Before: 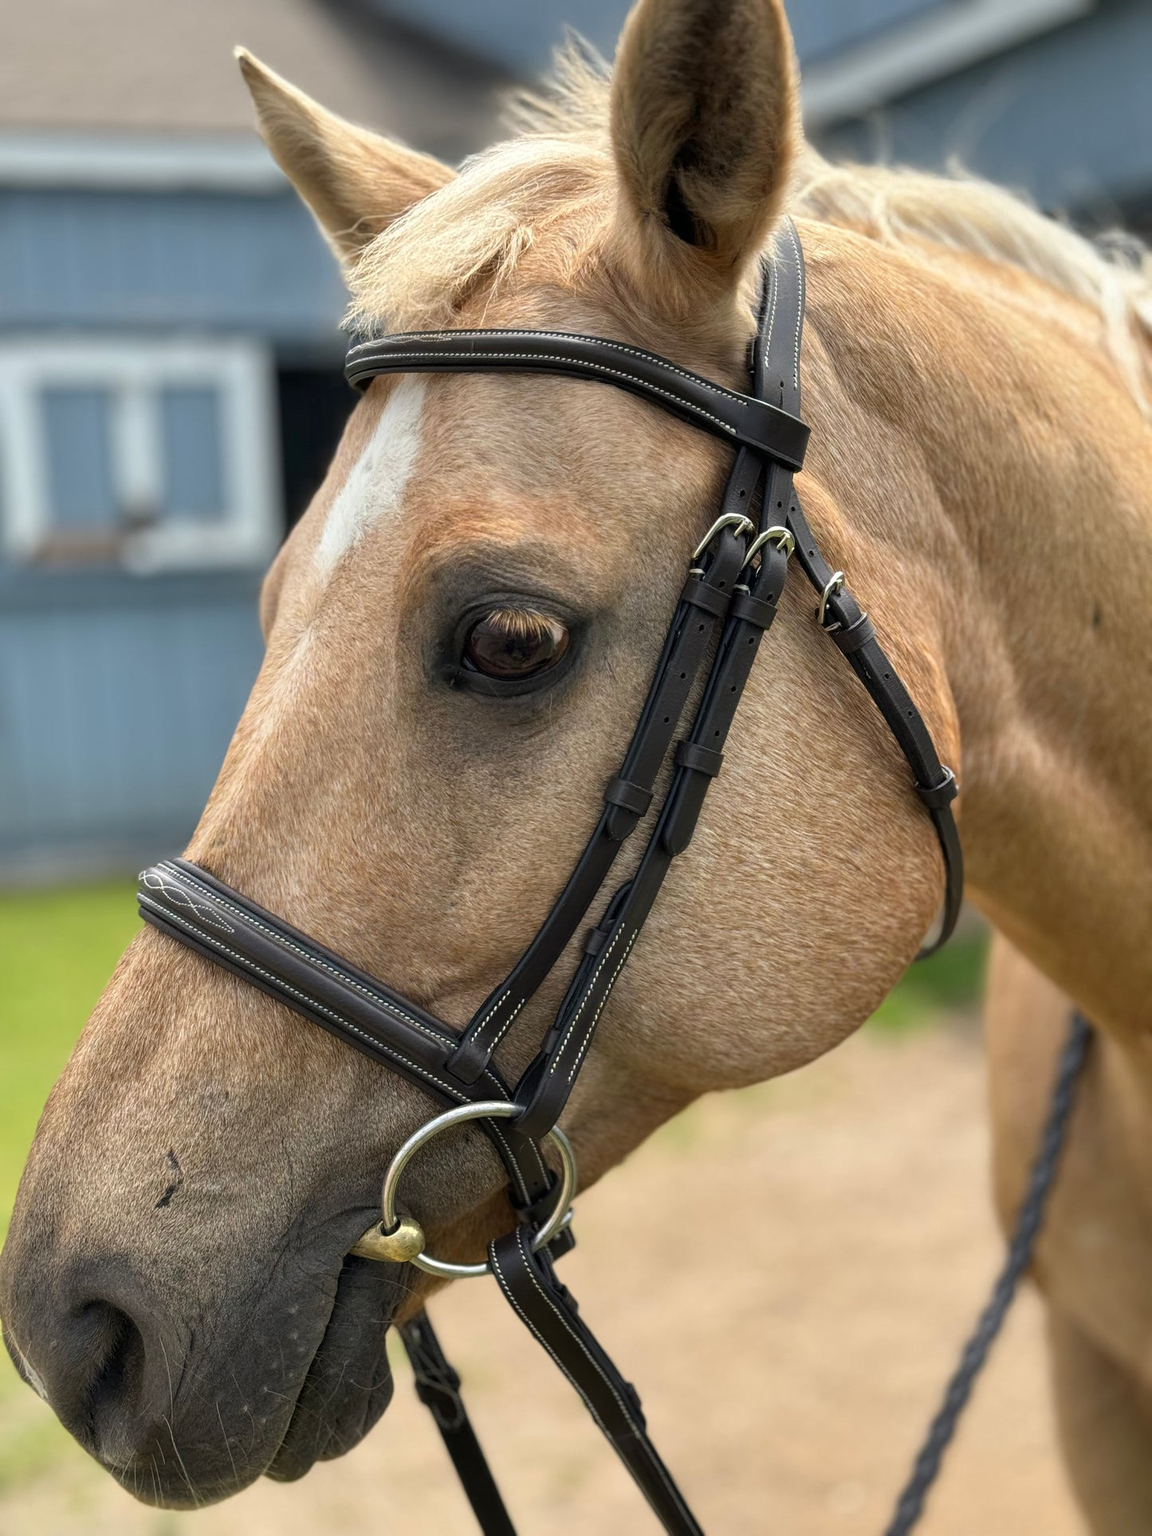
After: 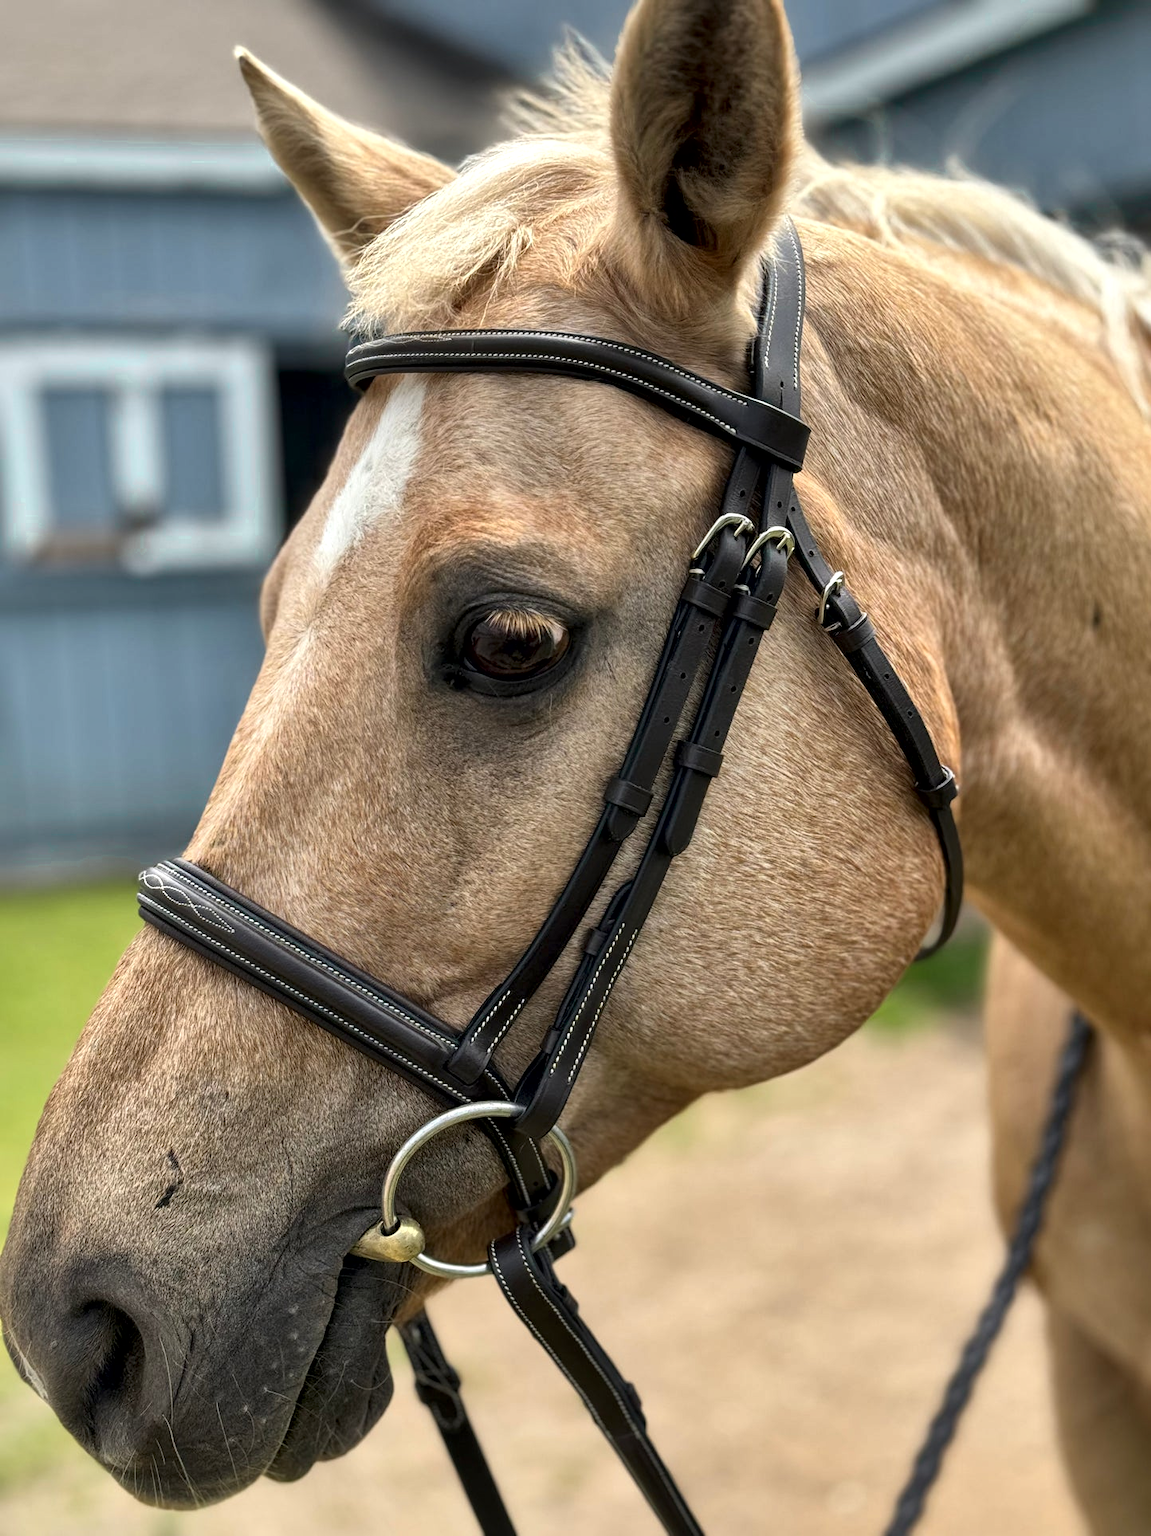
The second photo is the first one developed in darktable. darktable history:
color zones: curves: ch0 [(0.25, 0.5) (0.423, 0.5) (0.443, 0.5) (0.521, 0.756) (0.568, 0.5) (0.576, 0.5) (0.75, 0.5)]; ch1 [(0.25, 0.5) (0.423, 0.5) (0.443, 0.5) (0.539, 0.873) (0.624, 0.565) (0.631, 0.5) (0.75, 0.5)]
local contrast: mode bilateral grid, contrast 25, coarseness 60, detail 151%, midtone range 0.2
